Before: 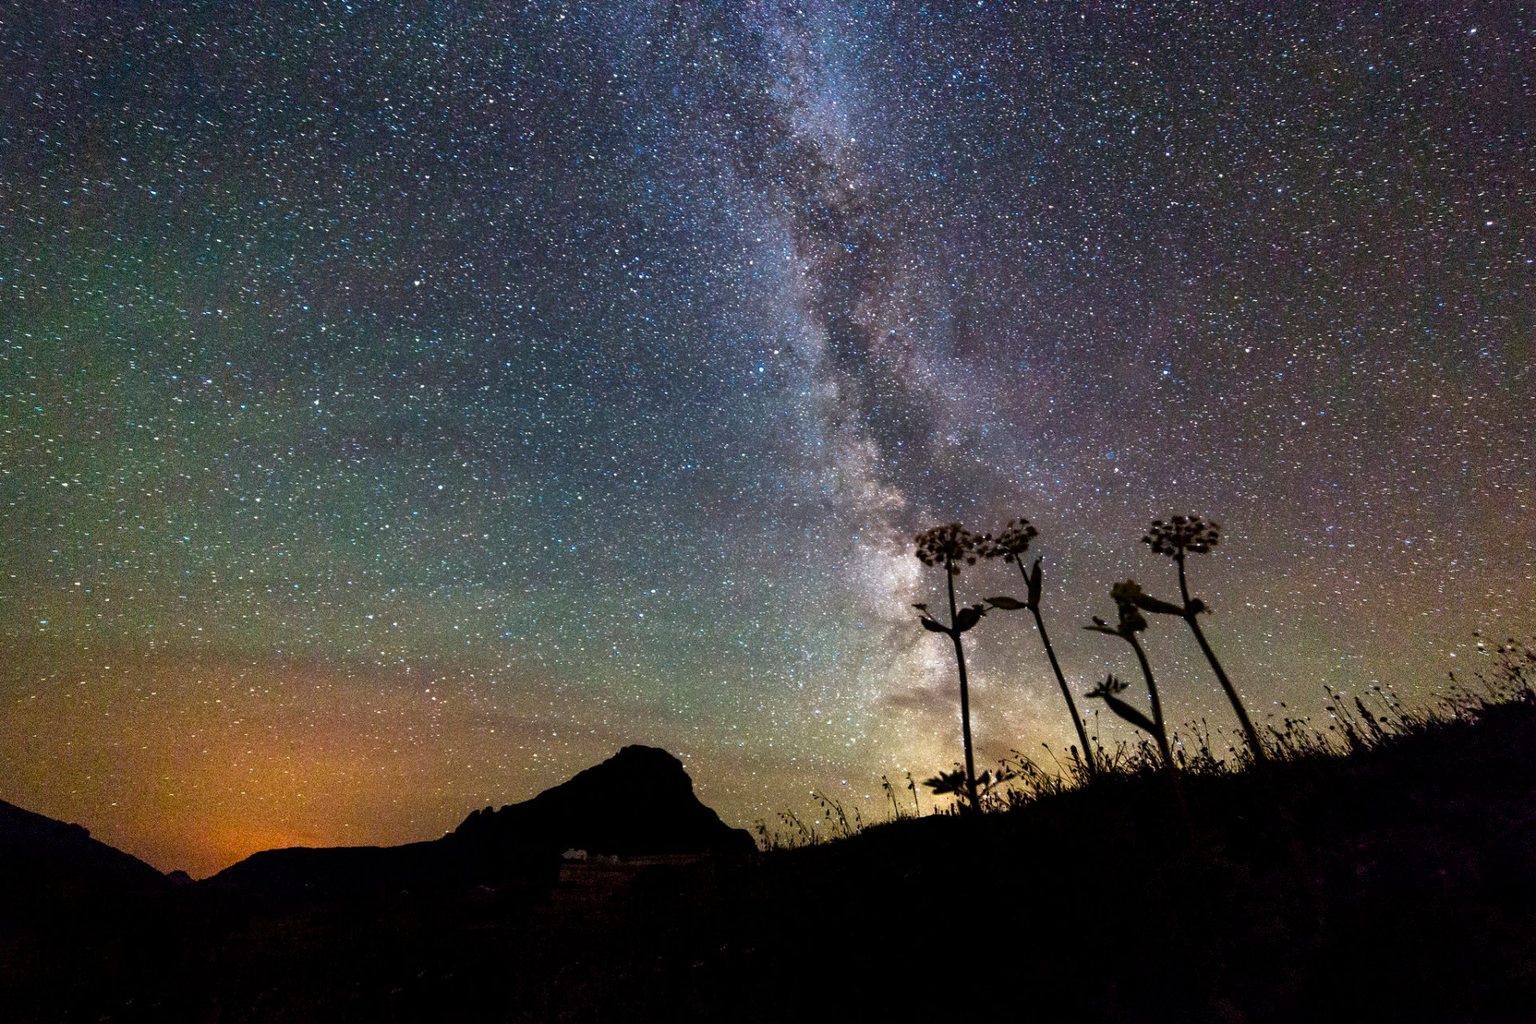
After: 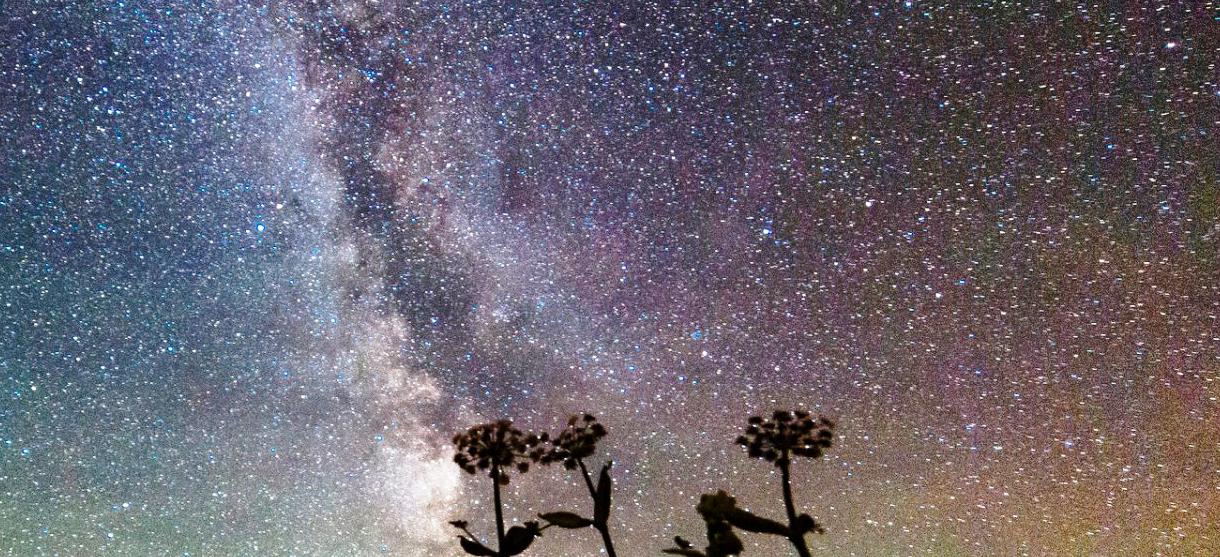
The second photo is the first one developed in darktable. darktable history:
exposure: compensate exposure bias true, compensate highlight preservation false
crop: left 35.999%, top 18.331%, right 0.437%, bottom 38.124%
base curve: curves: ch0 [(0, 0) (0.028, 0.03) (0.121, 0.232) (0.46, 0.748) (0.859, 0.968) (1, 1)], preserve colors none
